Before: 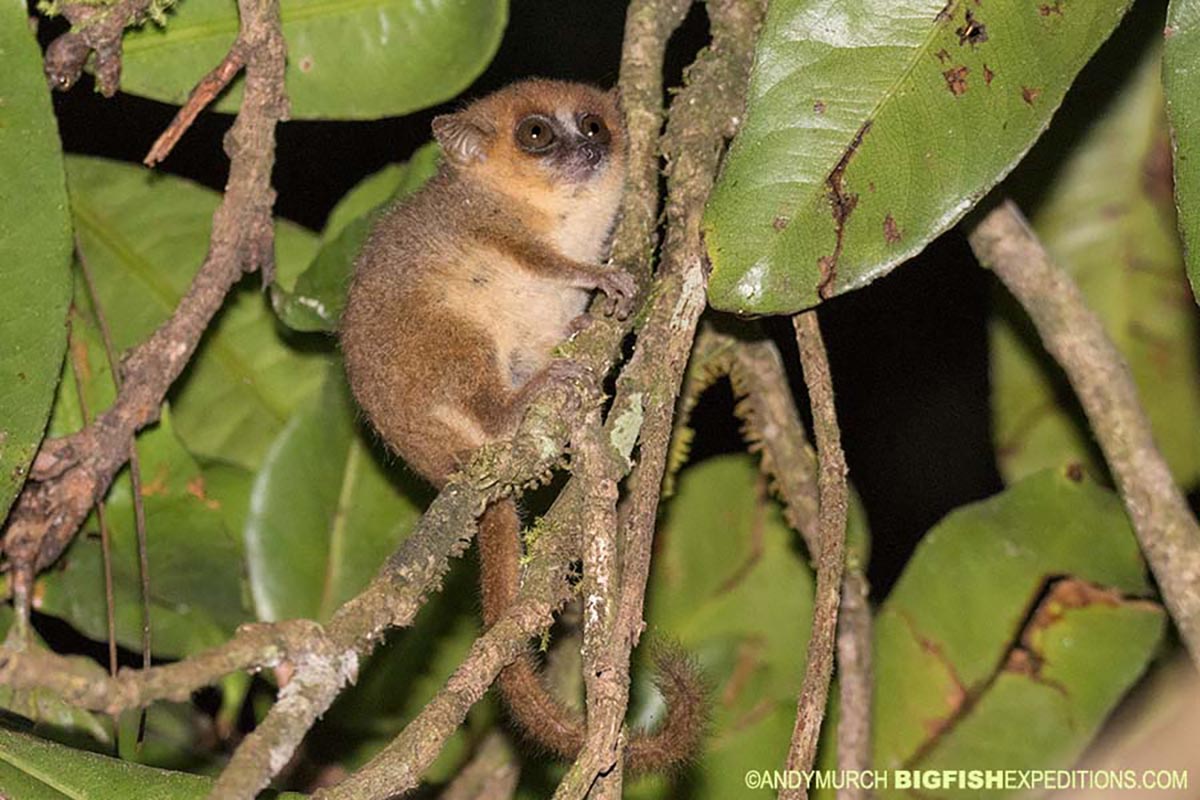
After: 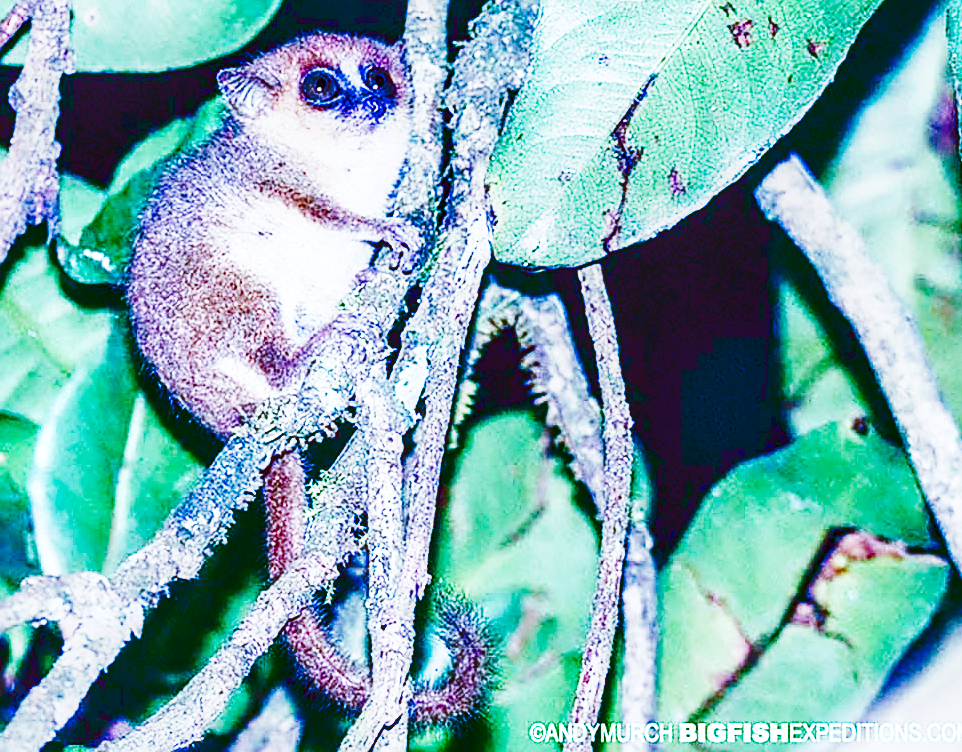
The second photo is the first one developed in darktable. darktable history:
contrast brightness saturation: brightness -0.989, saturation 0.985
local contrast: on, module defaults
base curve: curves: ch0 [(0, 0) (0.007, 0.004) (0.027, 0.03) (0.046, 0.07) (0.207, 0.54) (0.442, 0.872) (0.673, 0.972) (1, 1)], preserve colors none
sharpen: amount 0.578
tone curve: curves: ch0 [(0, 0) (0.003, 0.072) (0.011, 0.077) (0.025, 0.082) (0.044, 0.094) (0.069, 0.106) (0.1, 0.125) (0.136, 0.145) (0.177, 0.173) (0.224, 0.216) (0.277, 0.281) (0.335, 0.356) (0.399, 0.436) (0.468, 0.53) (0.543, 0.629) (0.623, 0.724) (0.709, 0.808) (0.801, 0.88) (0.898, 0.941) (1, 1)], preserve colors none
exposure: black level correction 0, exposure 0.937 EV, compensate highlight preservation false
crop and rotate: left 17.974%, top 5.958%, right 1.819%
color calibration: gray › normalize channels true, illuminant custom, x 0.459, y 0.429, temperature 2605.55 K, gamut compression 0.026
